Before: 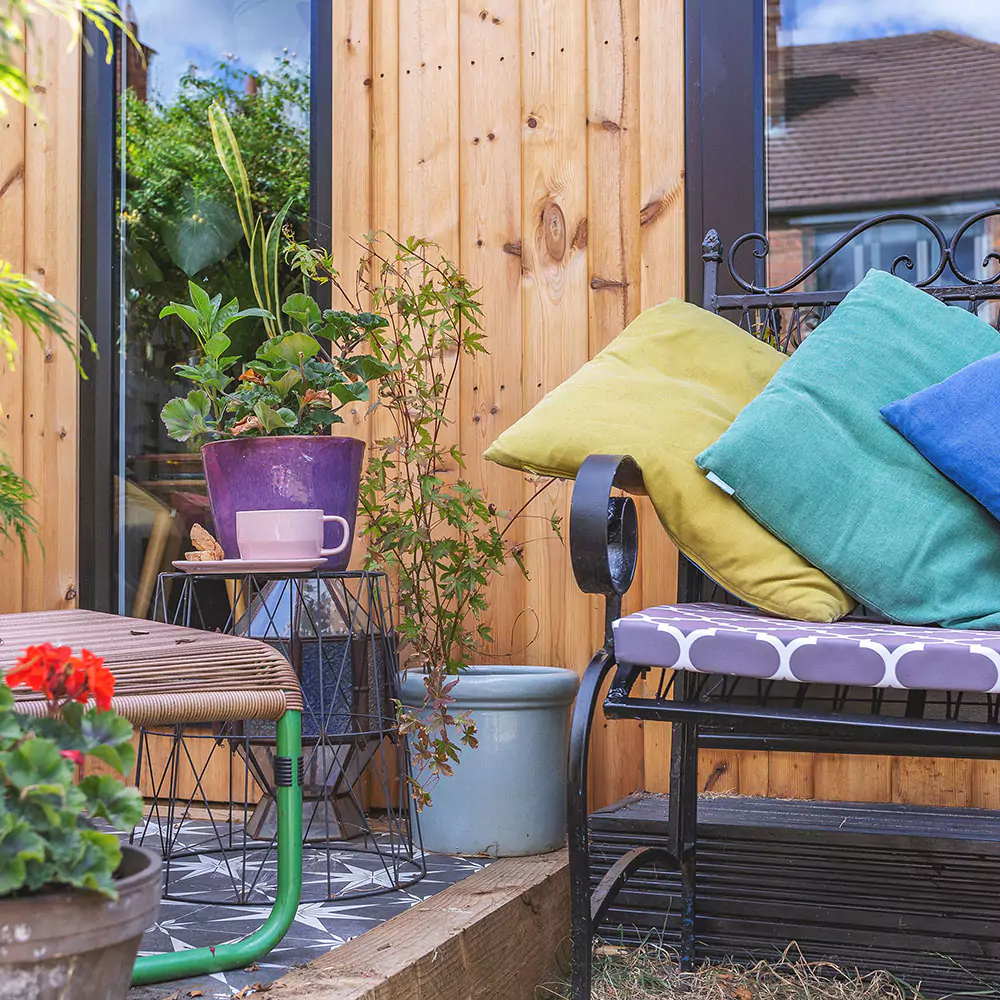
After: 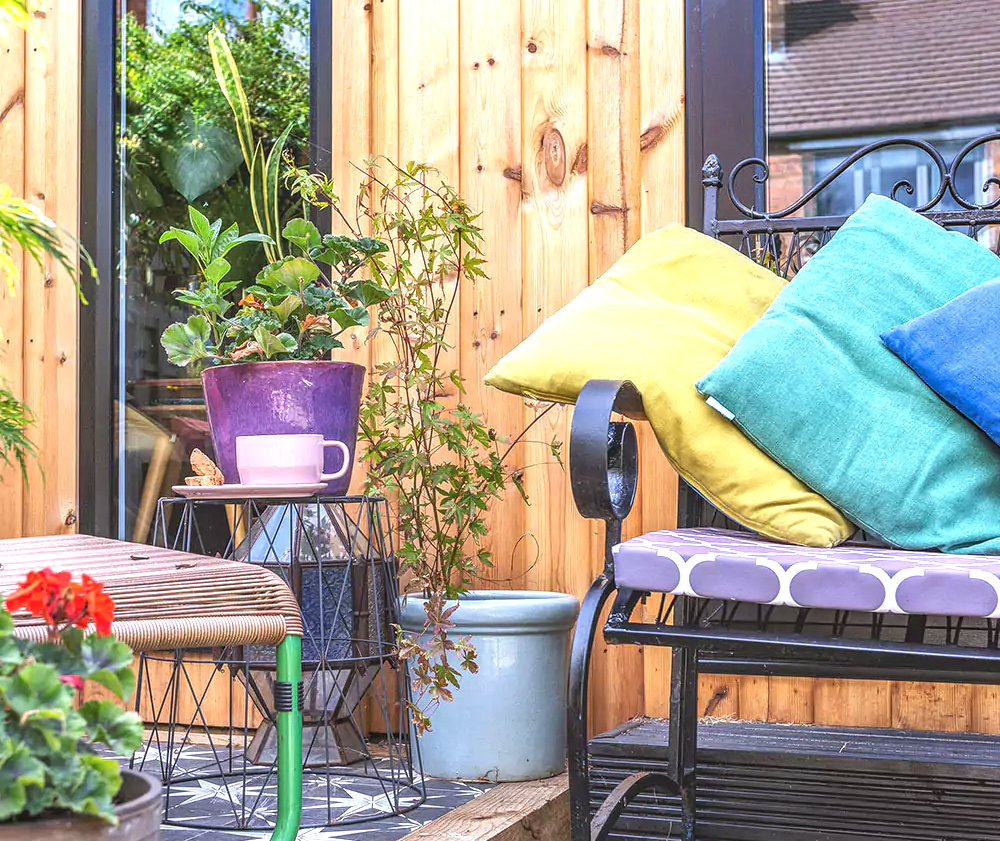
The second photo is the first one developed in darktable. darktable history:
crop: top 7.593%, bottom 8.272%
exposure: exposure 0.778 EV, compensate exposure bias true, compensate highlight preservation false
local contrast: on, module defaults
